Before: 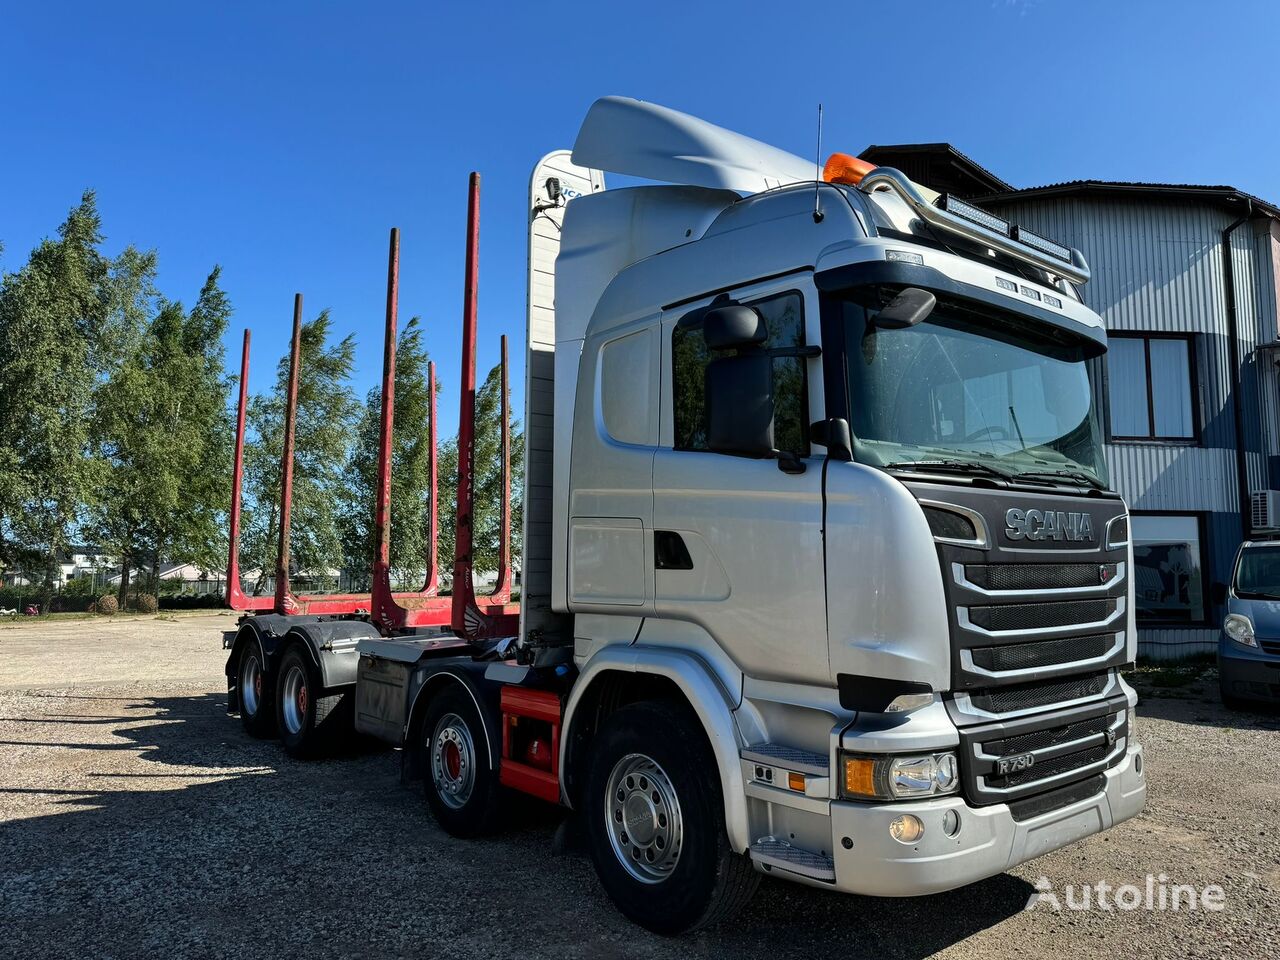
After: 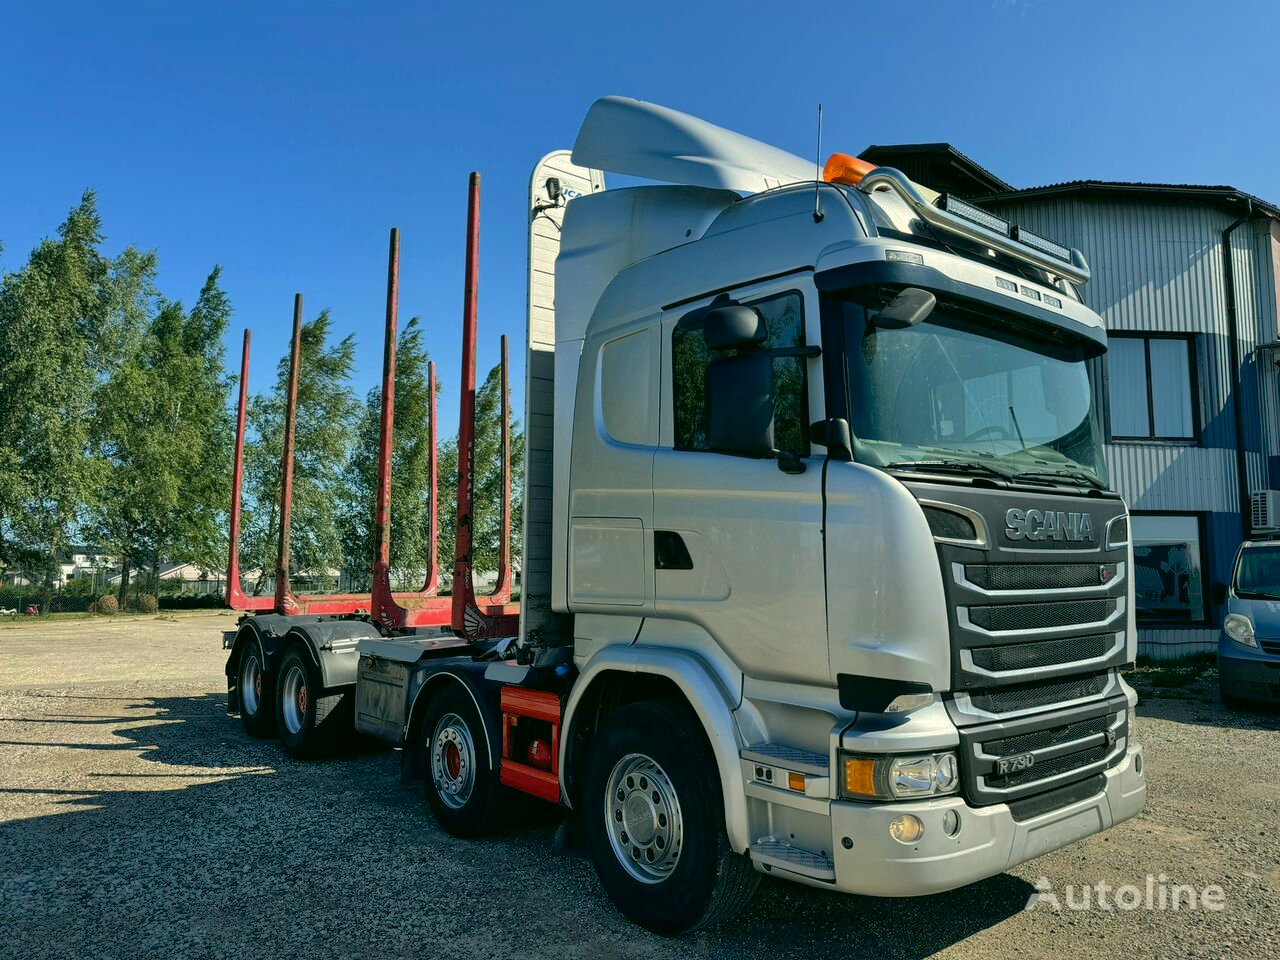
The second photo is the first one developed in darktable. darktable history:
color correction: highlights a* -0.358, highlights b* 9.24, shadows a* -9.11, shadows b* 0.702
shadows and highlights: on, module defaults
